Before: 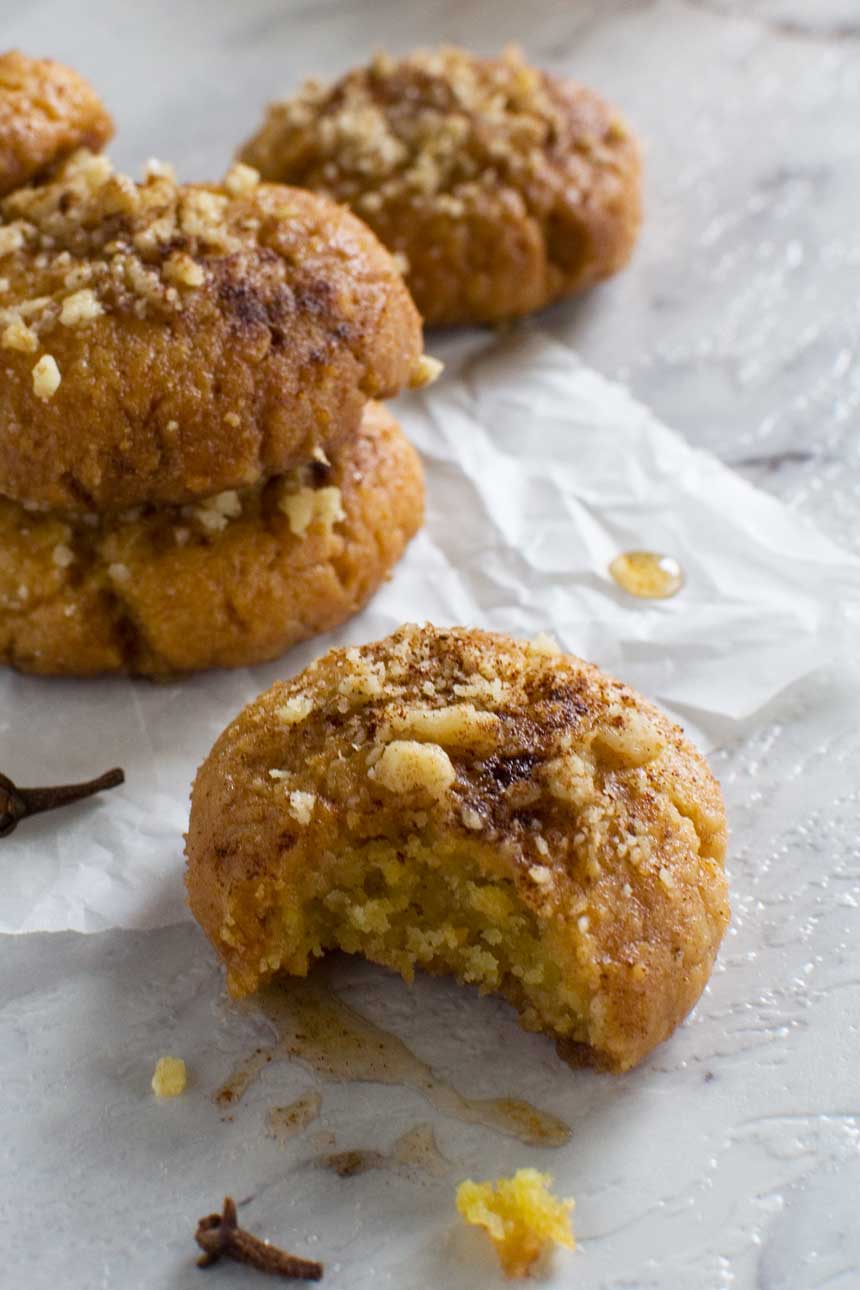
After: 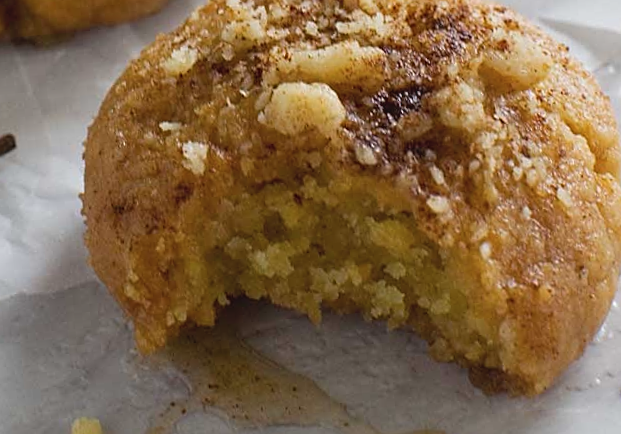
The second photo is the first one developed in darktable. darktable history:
contrast brightness saturation: contrast -0.1, saturation -0.1
crop: left 18.091%, top 51.13%, right 17.525%, bottom 16.85%
rotate and perspective: rotation -4.86°, automatic cropping off
sharpen: on, module defaults
